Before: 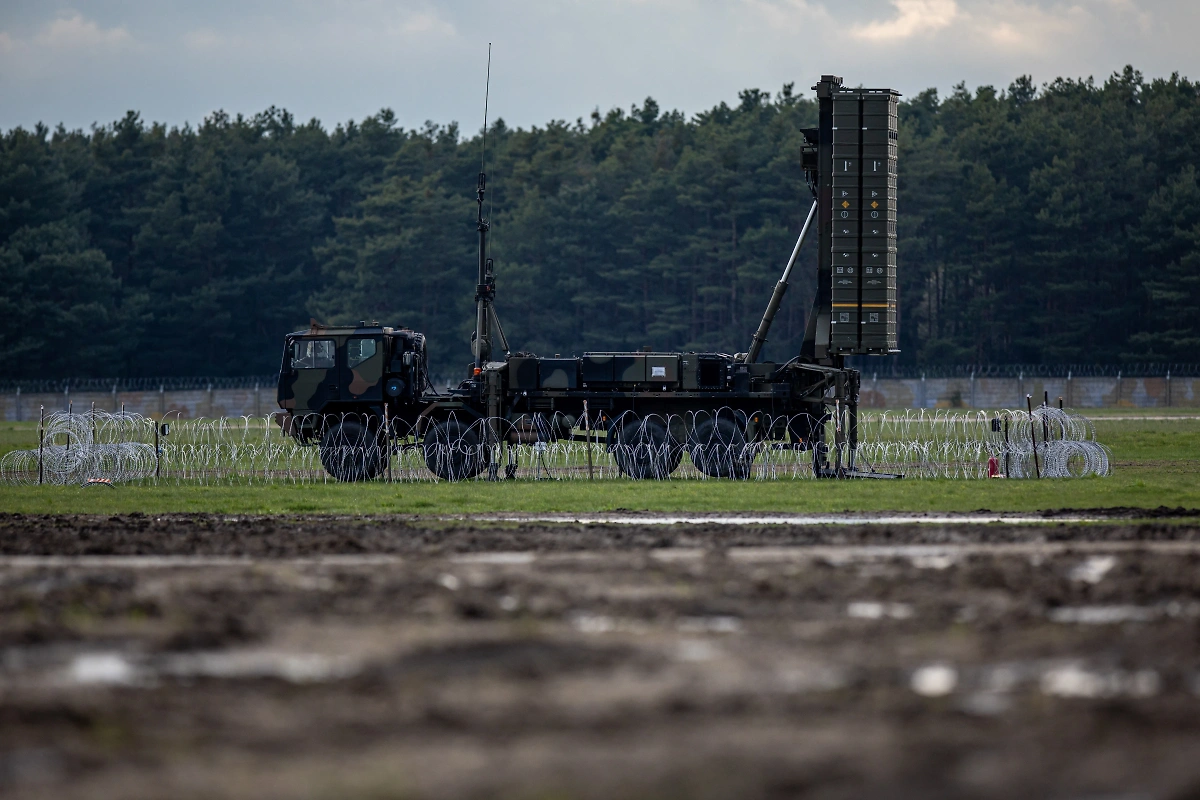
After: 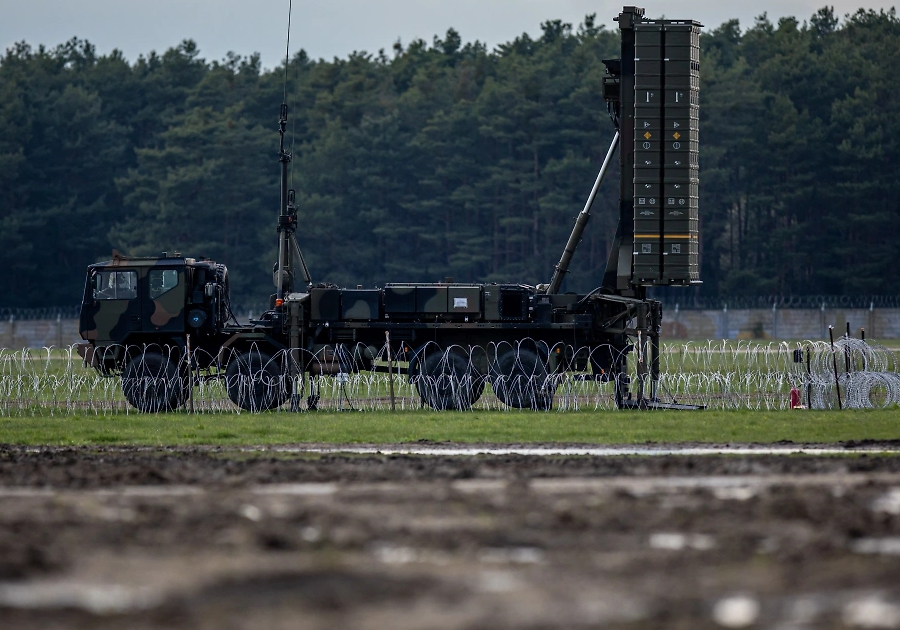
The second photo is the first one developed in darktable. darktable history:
base curve: preserve colors none
crop: left 16.561%, top 8.641%, right 8.225%, bottom 12.556%
